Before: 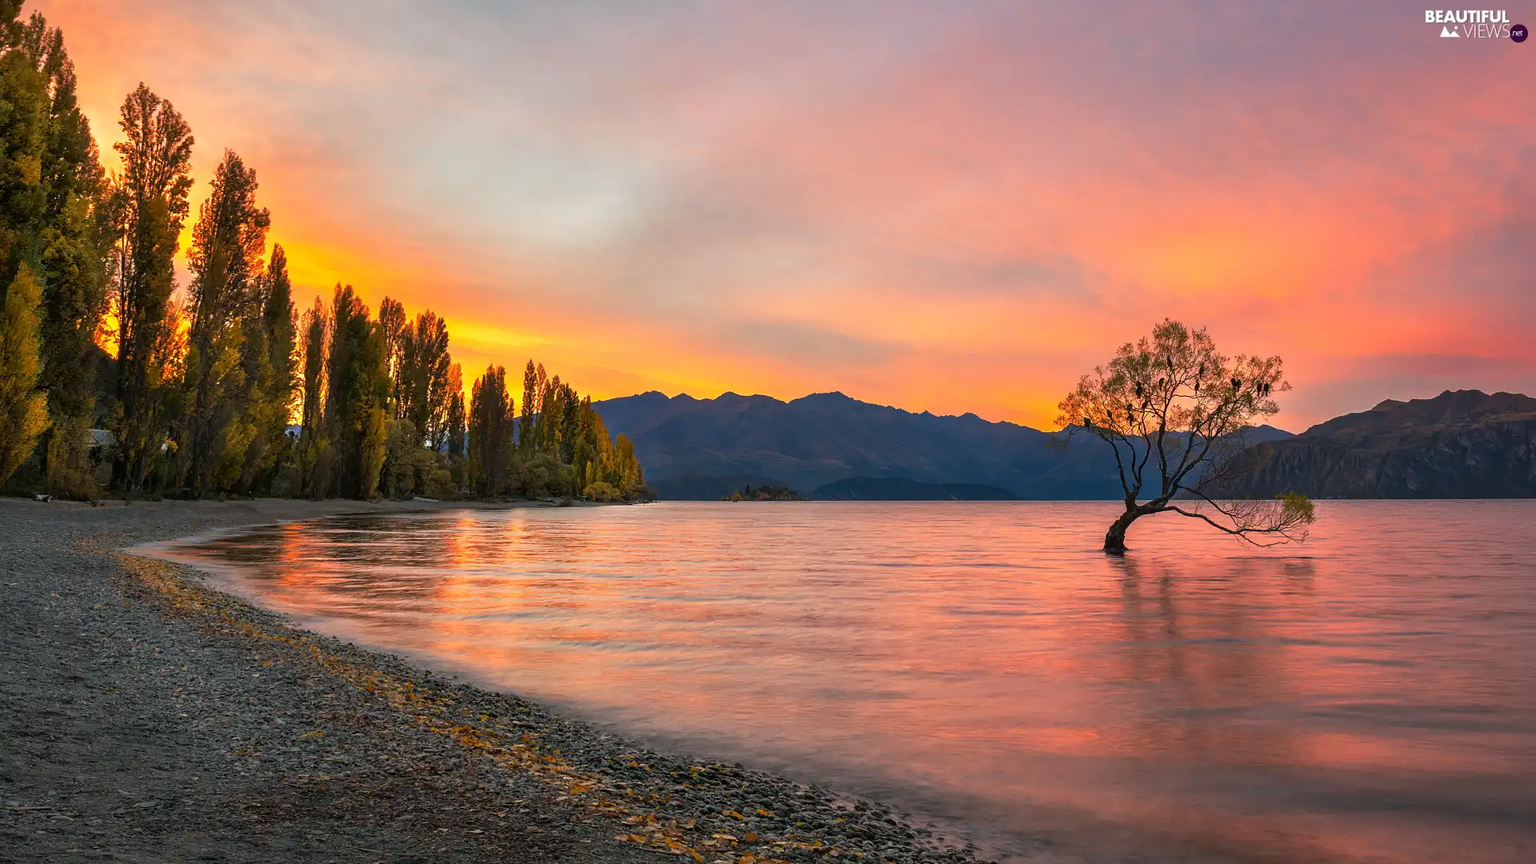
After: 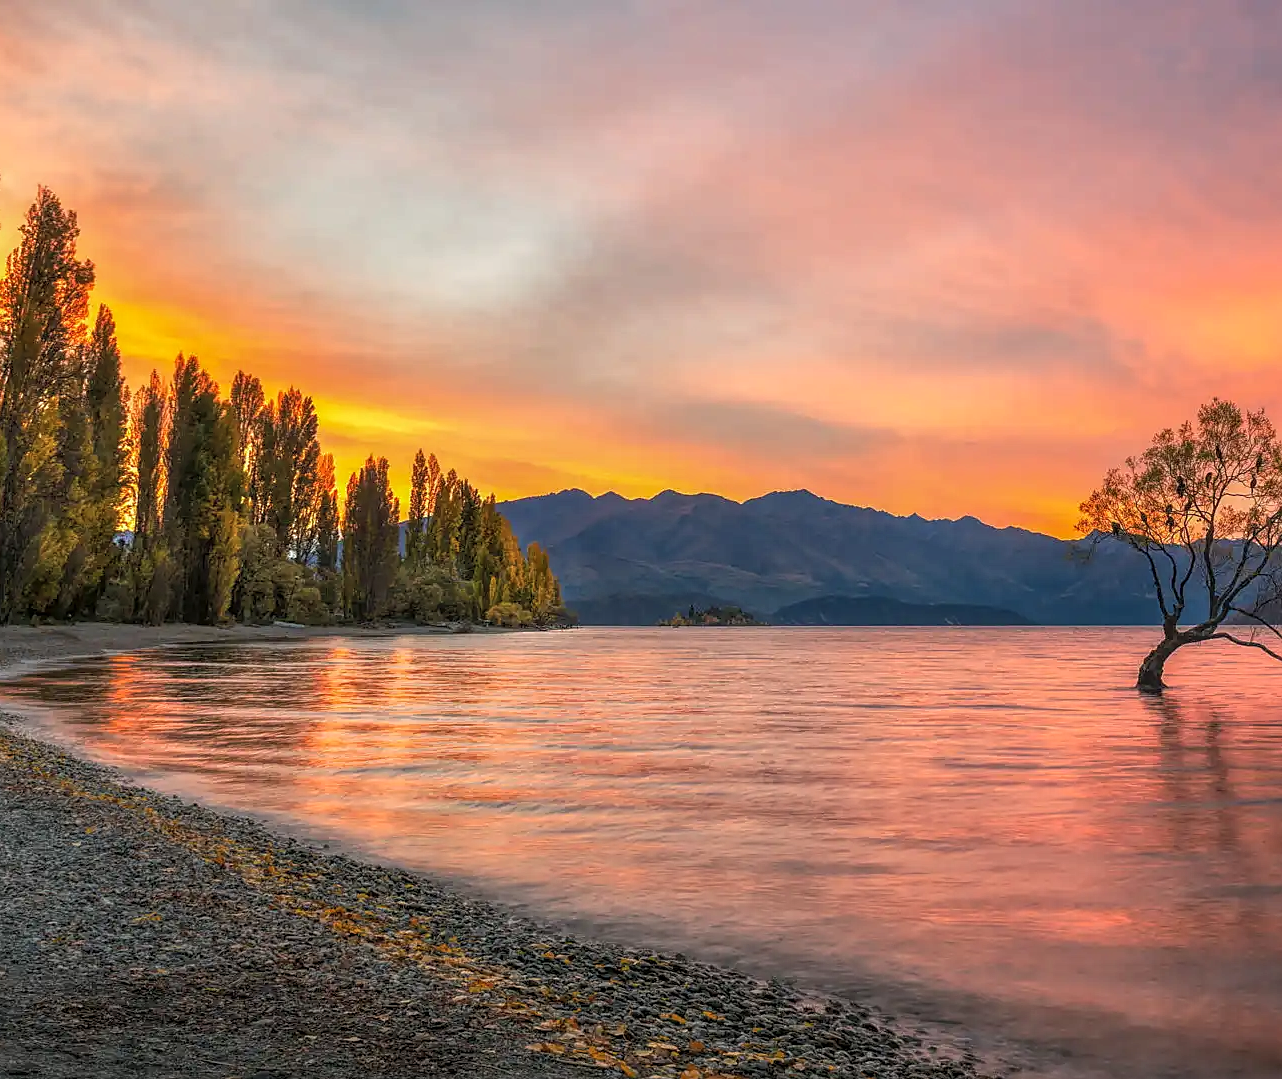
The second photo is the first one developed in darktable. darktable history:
local contrast: highlights 74%, shadows 55%, detail 176%, midtone range 0.207
sharpen: radius 1.578, amount 0.373, threshold 1.162
crop and rotate: left 12.69%, right 20.487%
